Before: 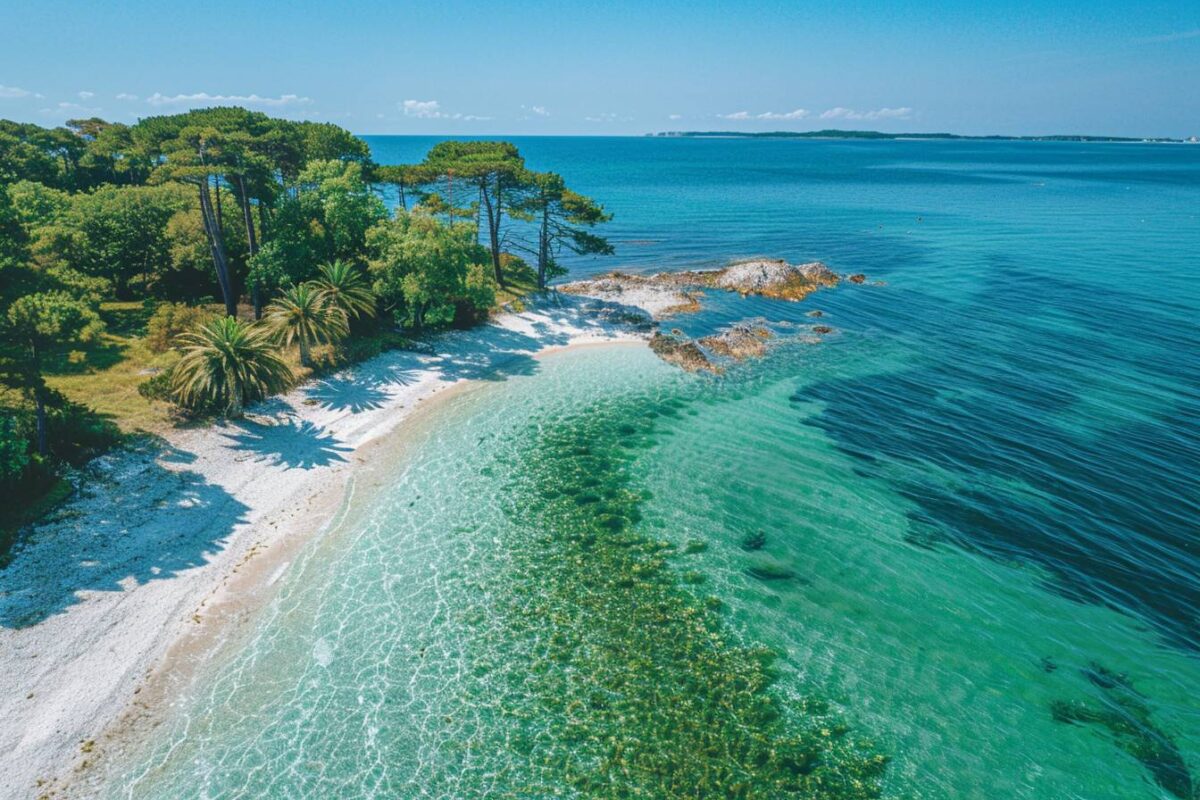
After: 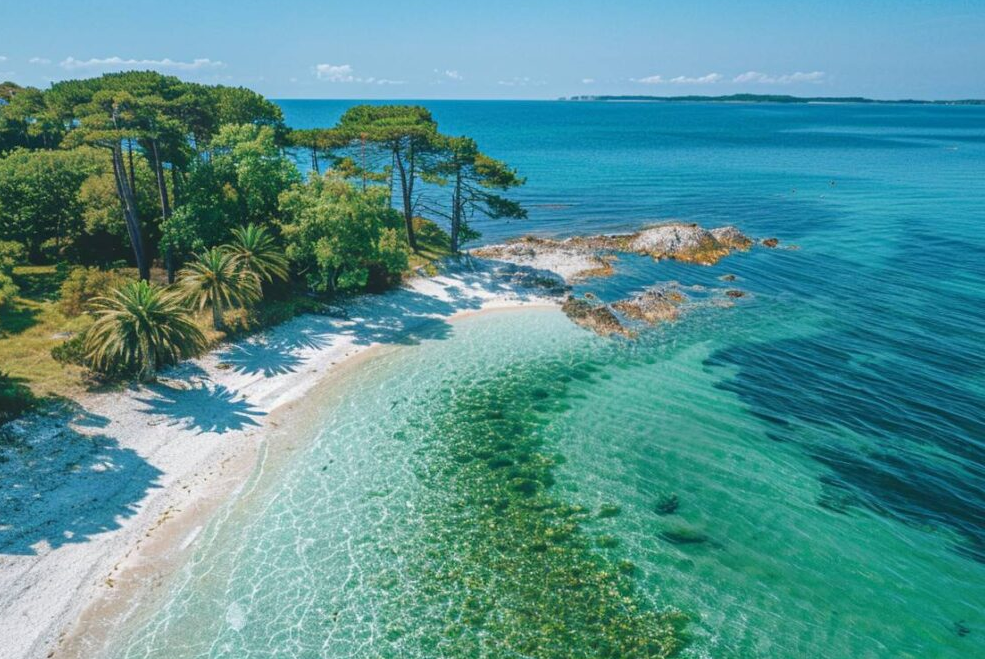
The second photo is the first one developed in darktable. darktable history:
crop and rotate: left 7.254%, top 4.575%, right 10.621%, bottom 13.009%
